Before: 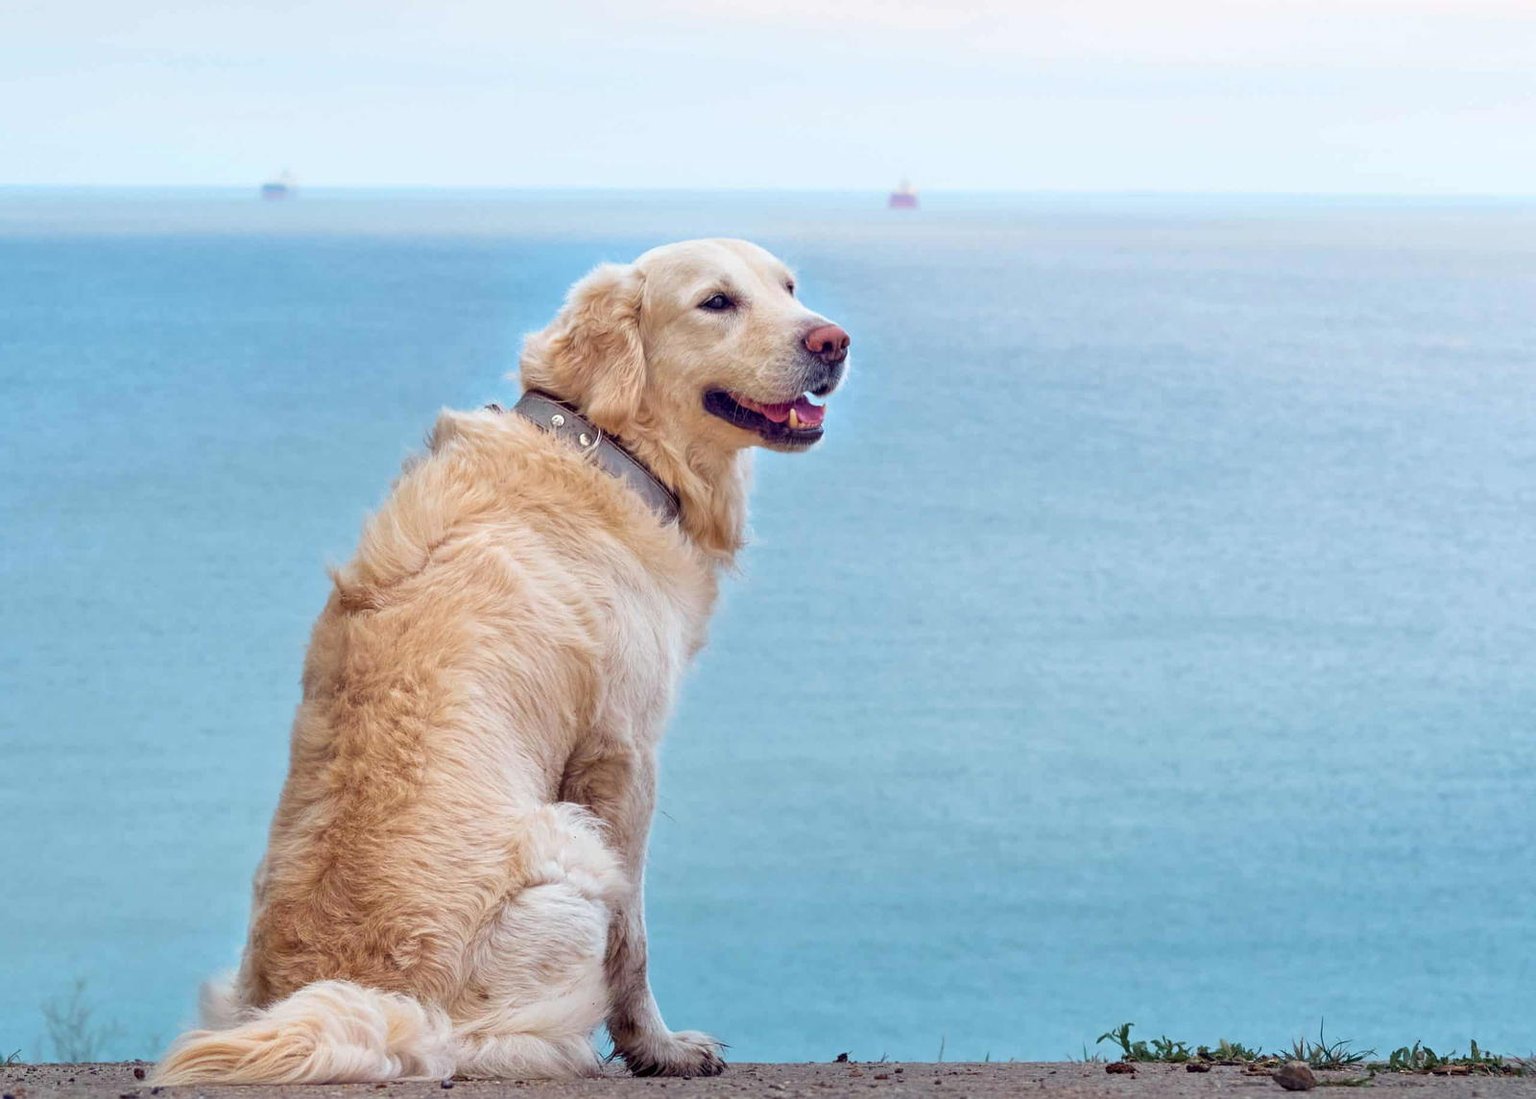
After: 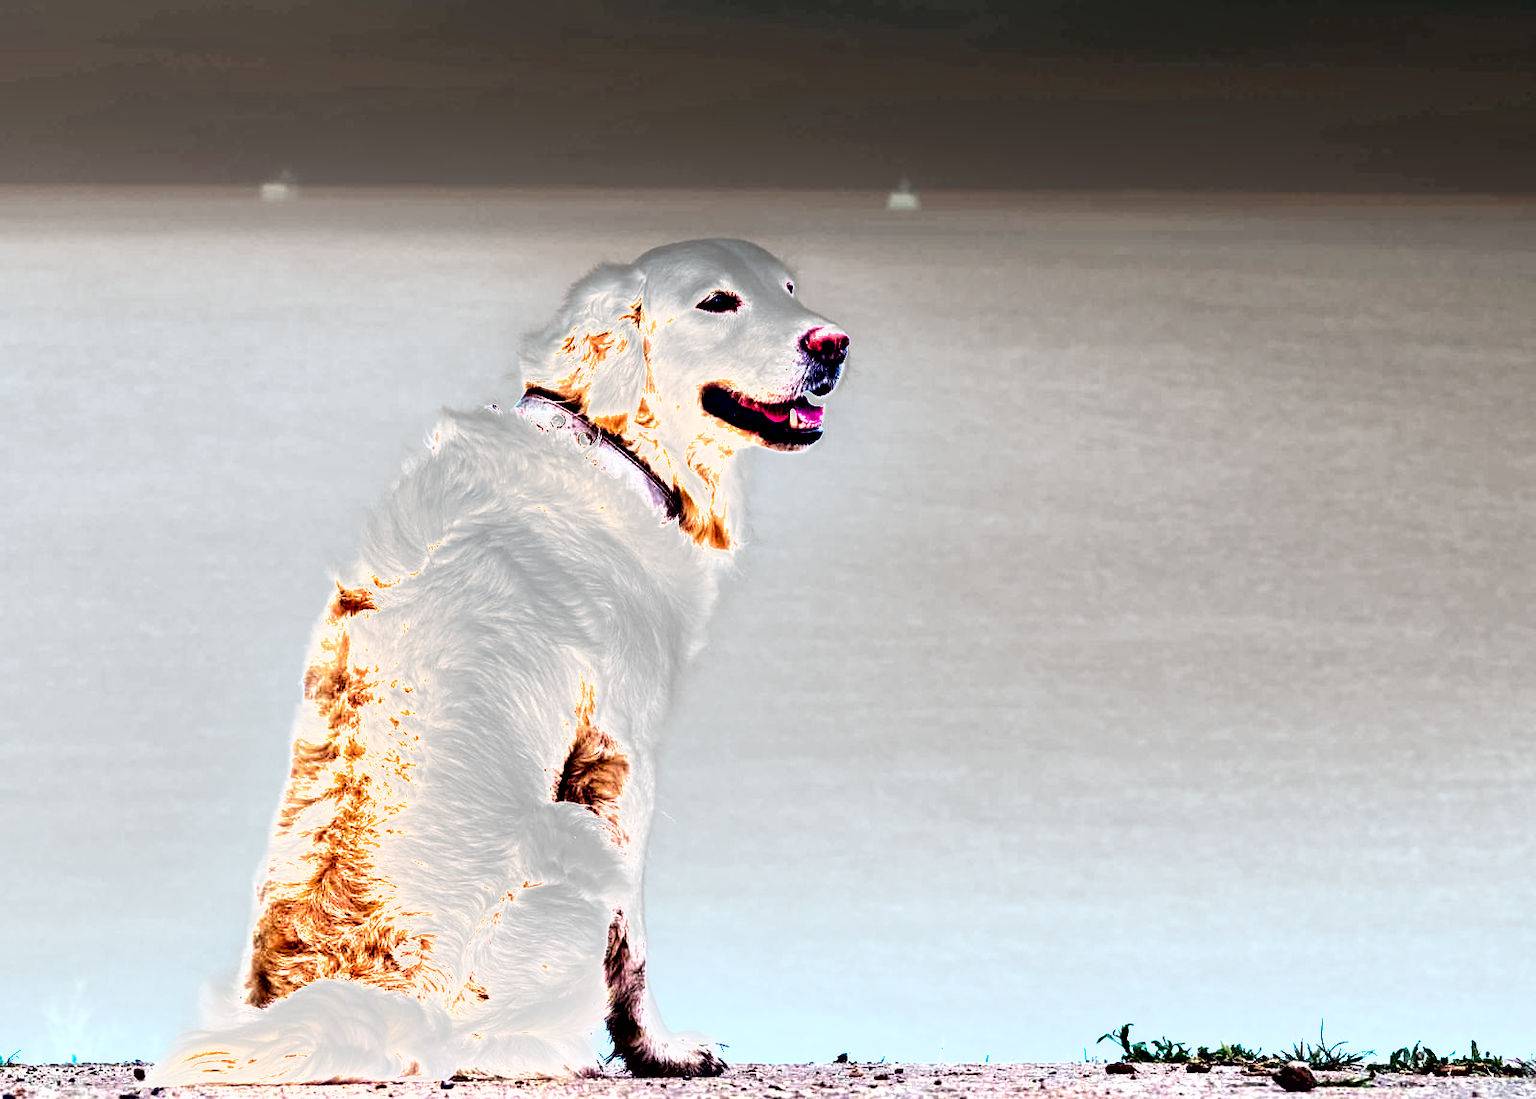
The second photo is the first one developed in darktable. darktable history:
exposure: black level correction 0, exposure 2.106 EV, compensate exposure bias true, compensate highlight preservation false
shadows and highlights: soften with gaussian
